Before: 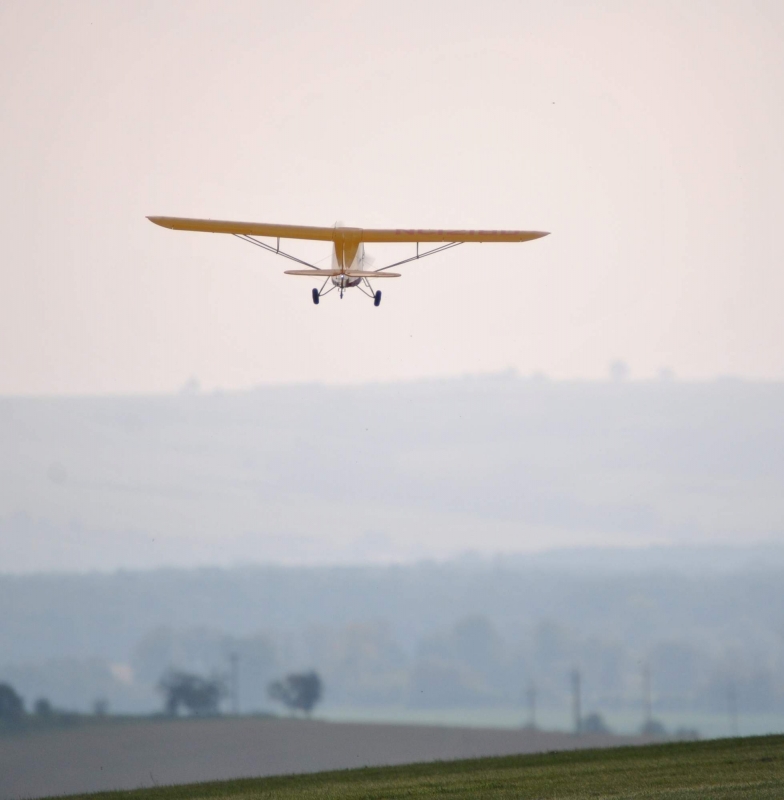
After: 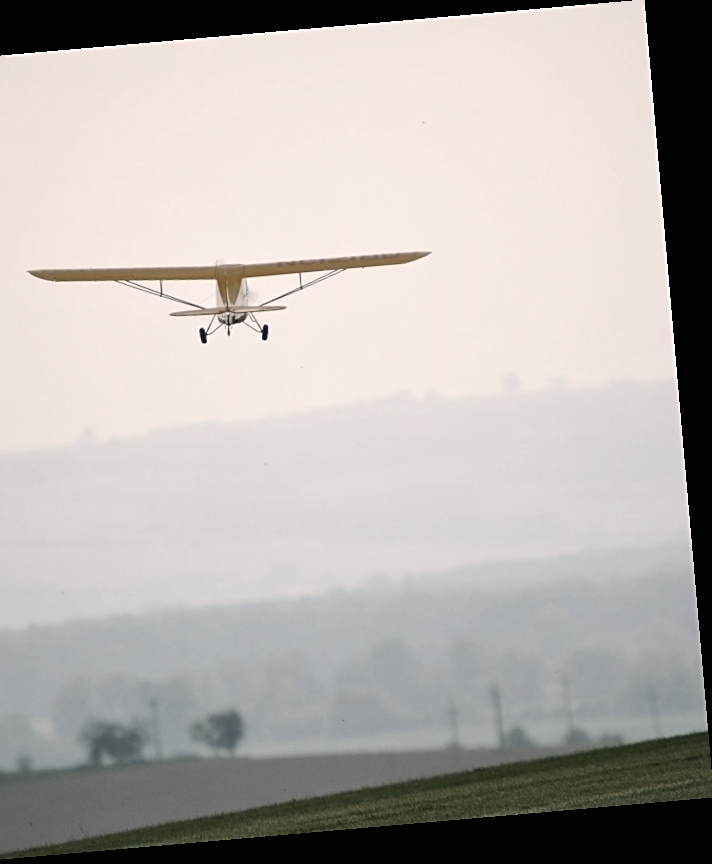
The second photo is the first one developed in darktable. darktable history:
contrast brightness saturation: contrast 0.14
rotate and perspective: rotation -4.98°, automatic cropping off
white balance: emerald 1
color zones: curves: ch1 [(0, 0.292) (0.001, 0.292) (0.2, 0.264) (0.4, 0.248) (0.6, 0.248) (0.8, 0.264) (0.999, 0.292) (1, 0.292)]
color correction: highlights a* 4.02, highlights b* 4.98, shadows a* -7.55, shadows b* 4.98
sharpen: on, module defaults
crop: left 16.145%
